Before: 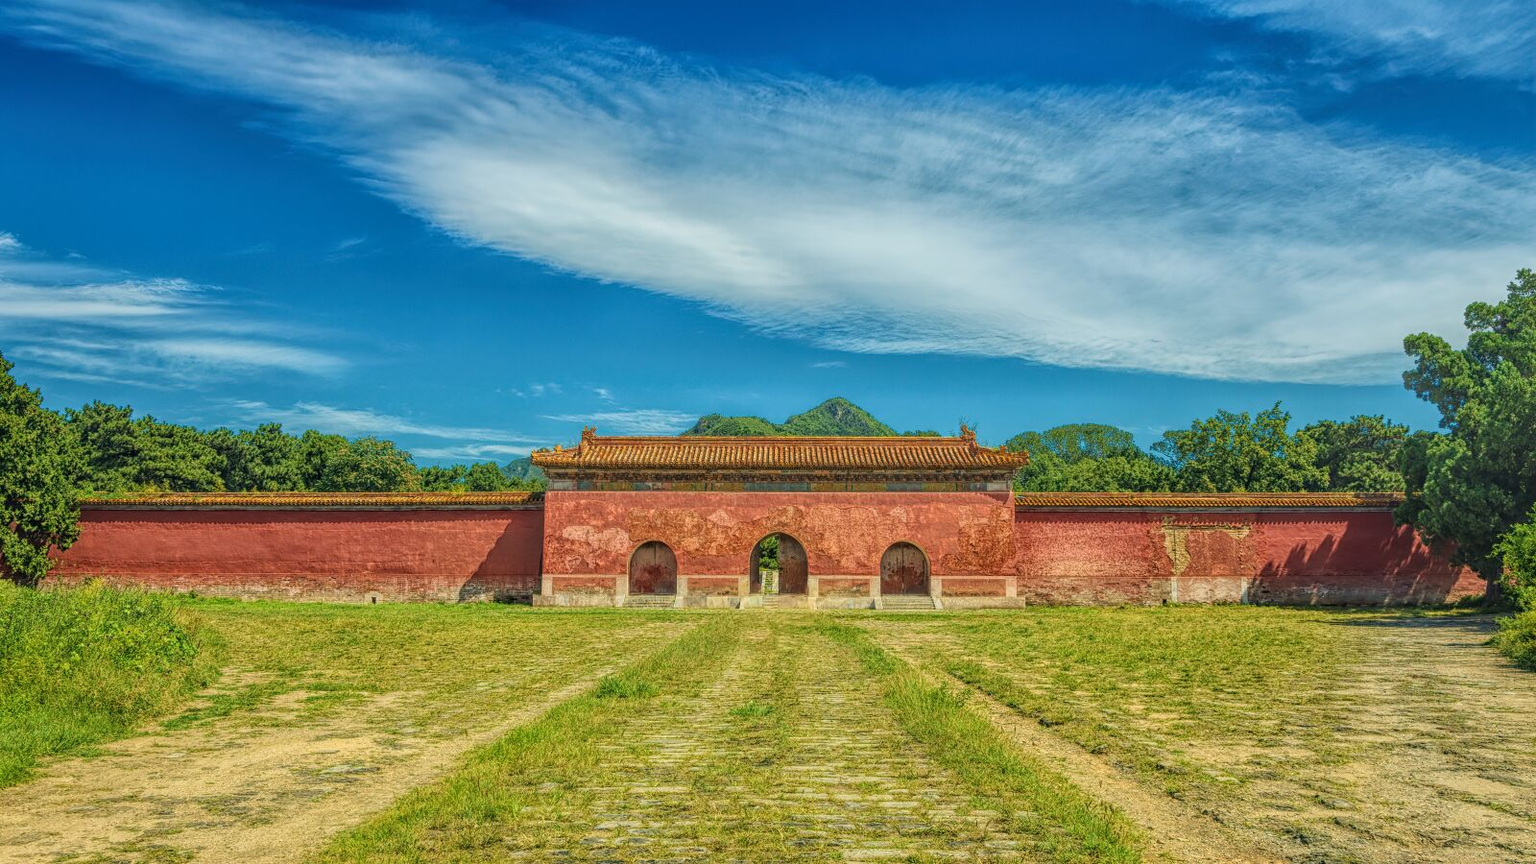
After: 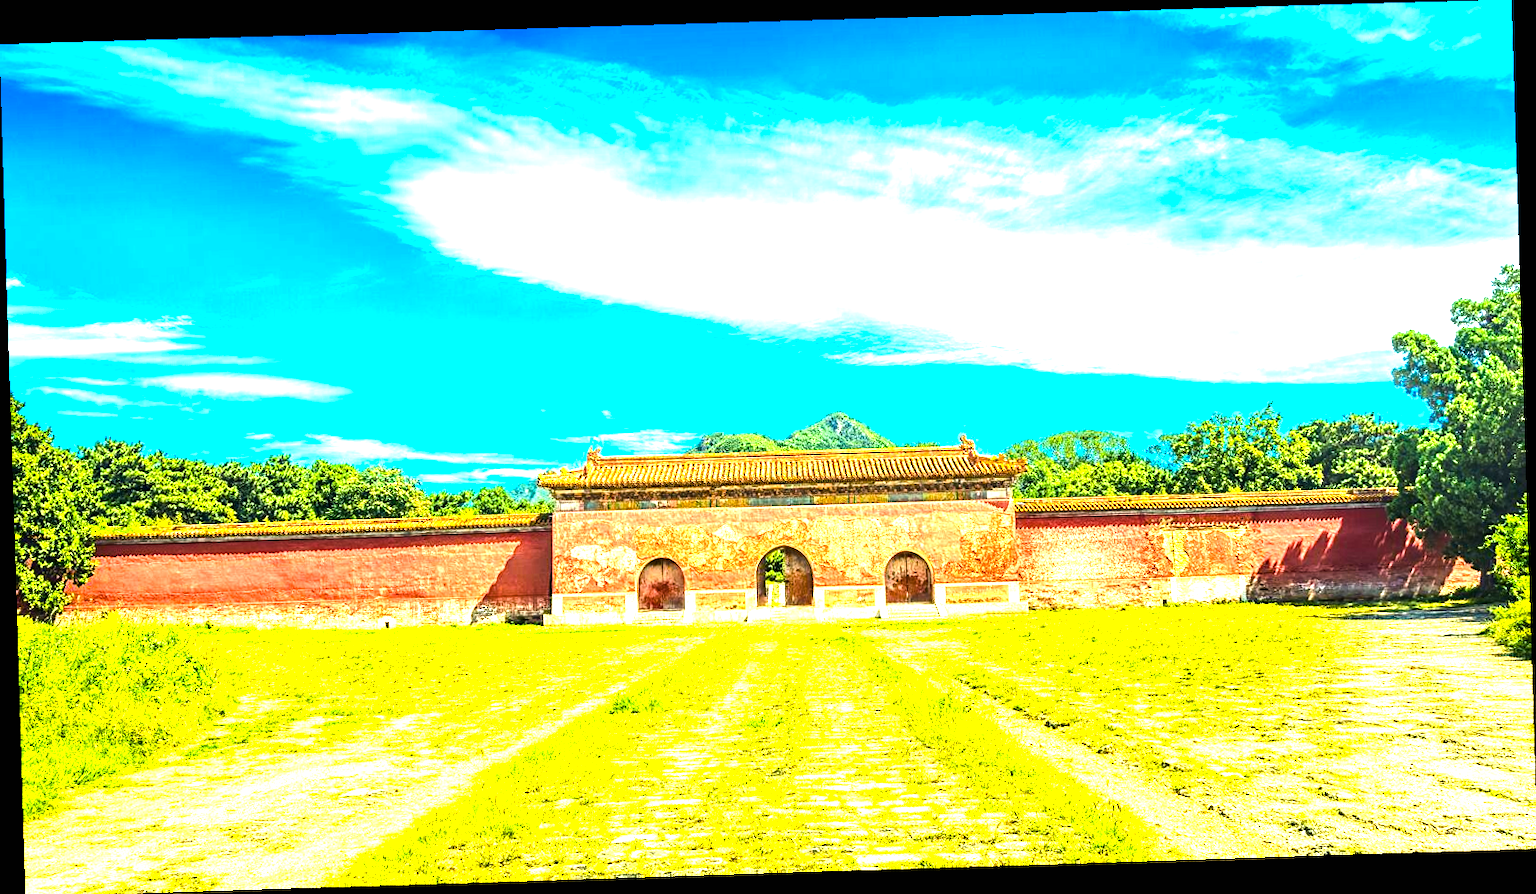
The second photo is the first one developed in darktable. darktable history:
rotate and perspective: rotation -1.77°, lens shift (horizontal) 0.004, automatic cropping off
color balance rgb: linear chroma grading › global chroma 16.62%, perceptual saturation grading › highlights -8.63%, perceptual saturation grading › mid-tones 18.66%, perceptual saturation grading › shadows 28.49%, perceptual brilliance grading › highlights 14.22%, perceptual brilliance grading › shadows -18.96%, global vibrance 27.71%
tone equalizer: -8 EV -0.75 EV, -7 EV -0.7 EV, -6 EV -0.6 EV, -5 EV -0.4 EV, -3 EV 0.4 EV, -2 EV 0.6 EV, -1 EV 0.7 EV, +0 EV 0.75 EV, edges refinement/feathering 500, mask exposure compensation -1.57 EV, preserve details no
exposure: black level correction 0, exposure 1.3 EV, compensate highlight preservation false
